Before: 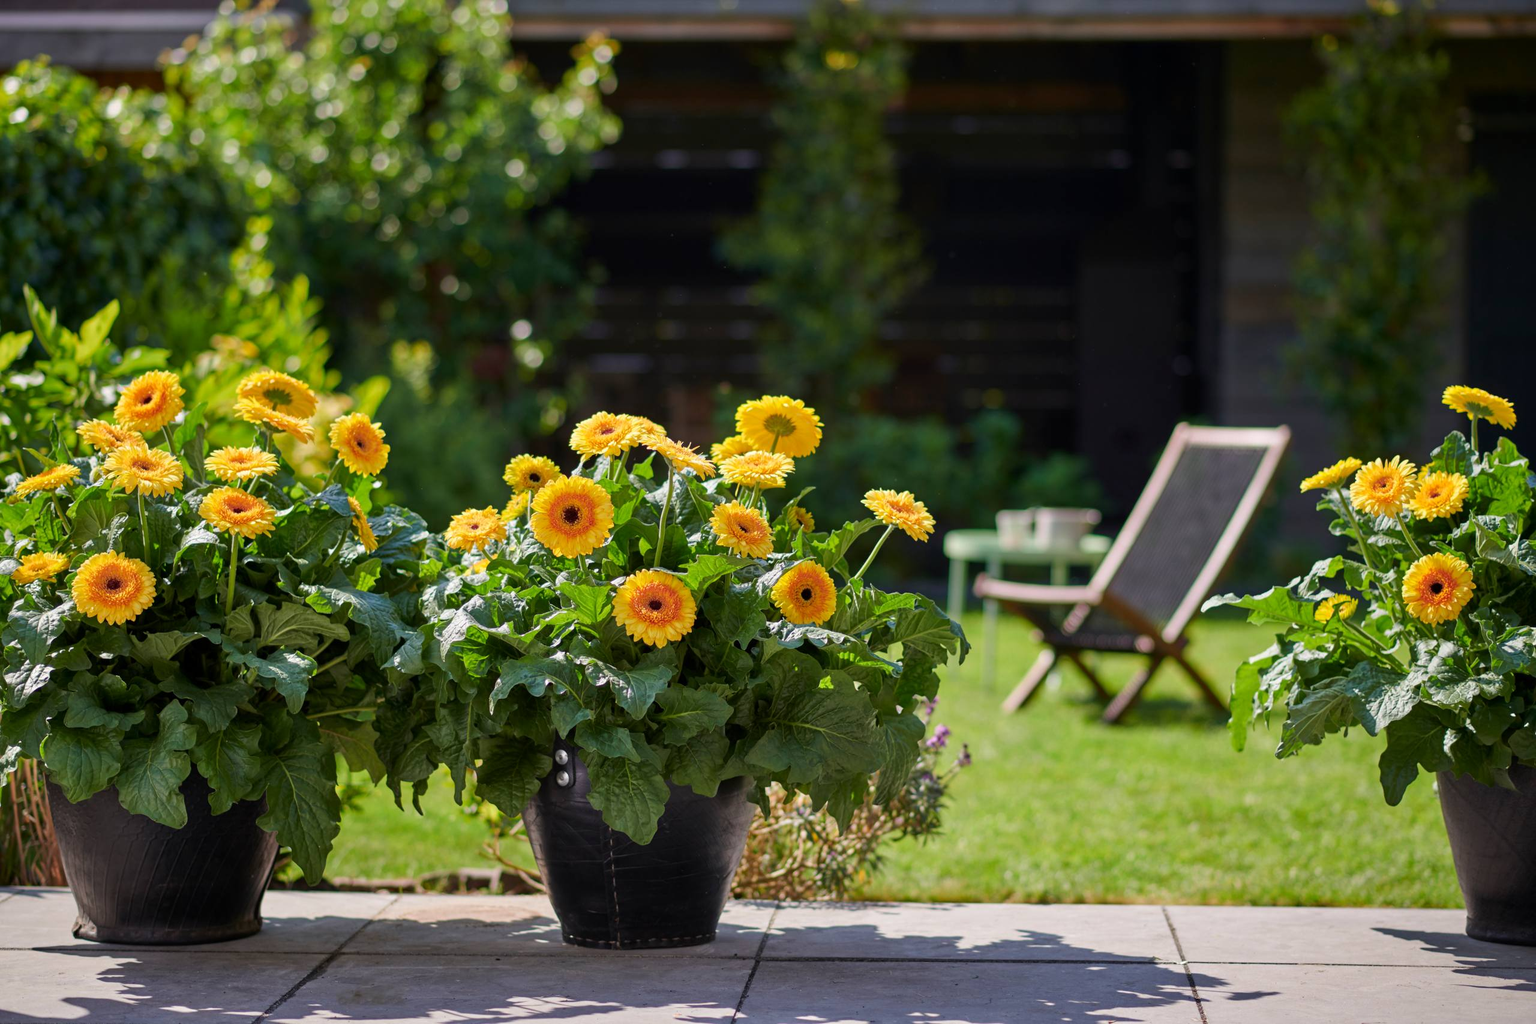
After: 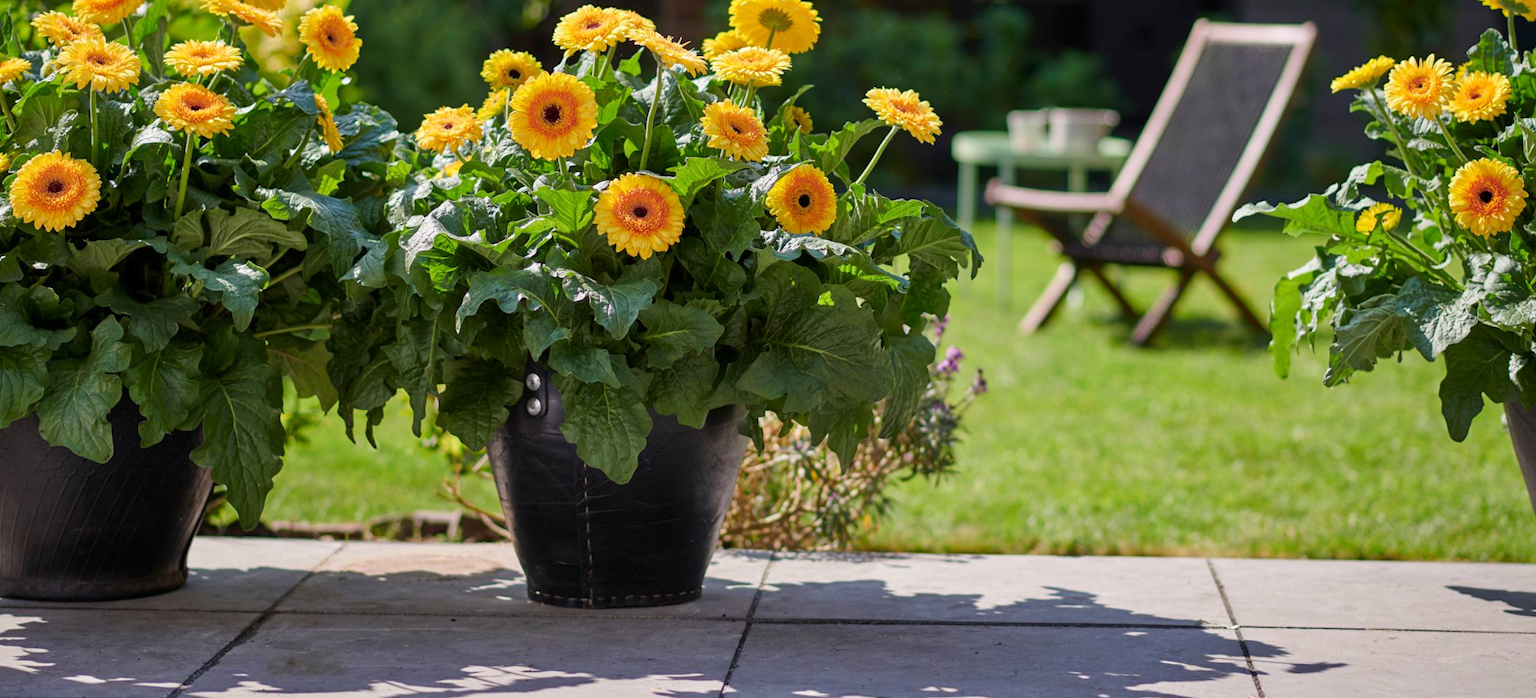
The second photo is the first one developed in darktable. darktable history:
crop and rotate: top 36.435%
rotate and perspective: rotation 0.215°, lens shift (vertical) -0.139, crop left 0.069, crop right 0.939, crop top 0.002, crop bottom 0.996
